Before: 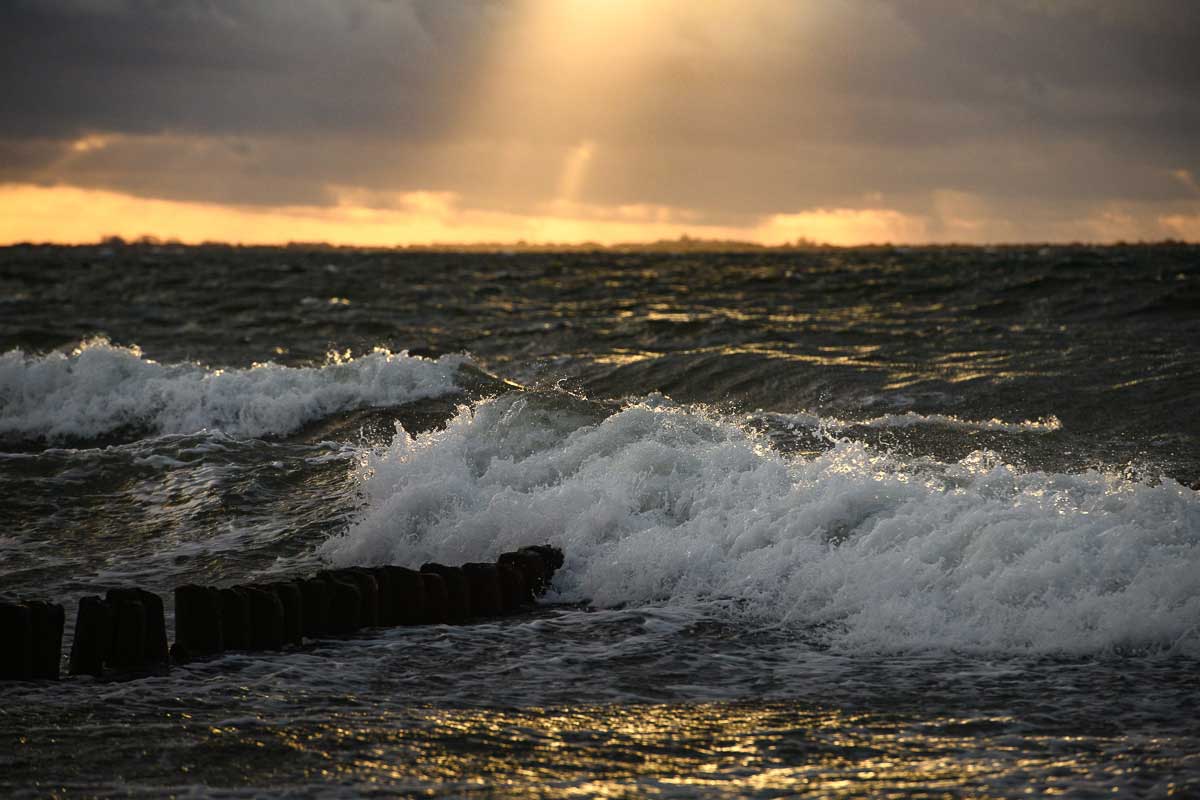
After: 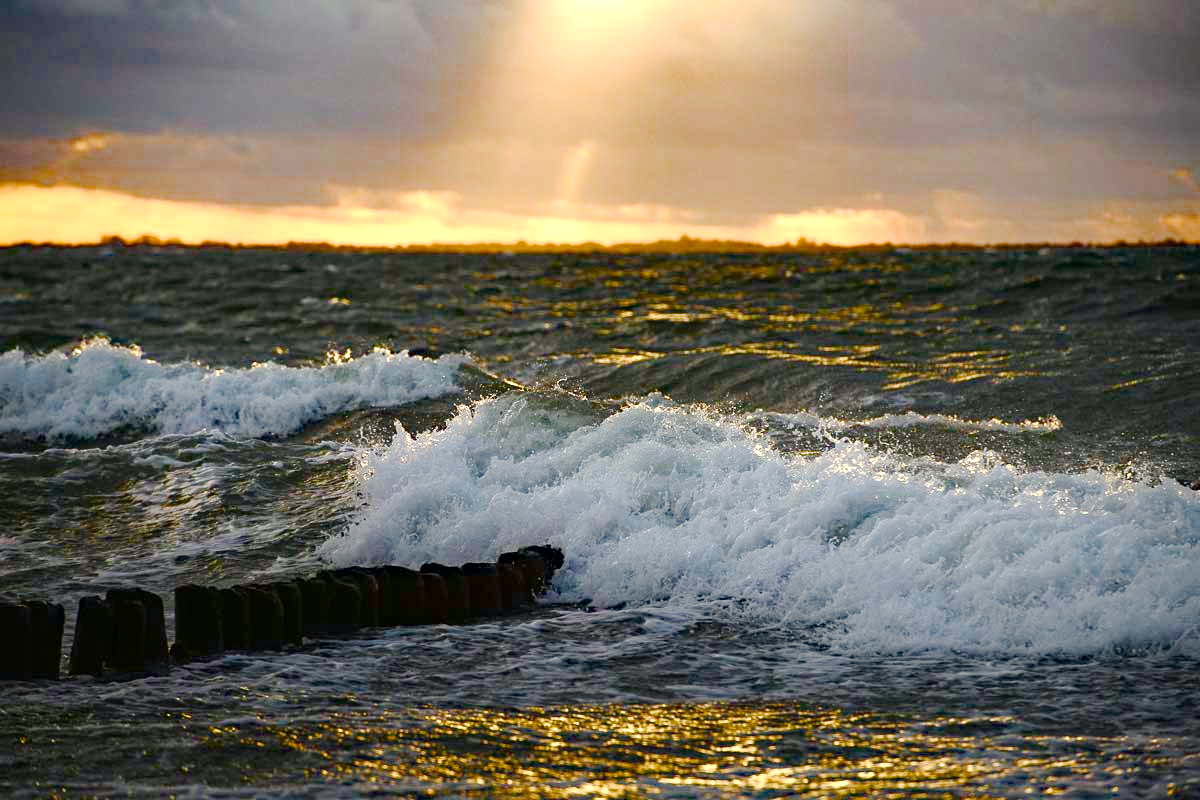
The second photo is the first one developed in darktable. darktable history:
color balance rgb: perceptual saturation grading › global saturation 34.807%, perceptual saturation grading › highlights -29.874%, perceptual saturation grading › shadows 36.21%, perceptual brilliance grading › global brilliance 19.791%, global vibrance 1.138%, saturation formula JzAzBz (2021)
haze removal: compatibility mode true, adaptive false
base curve: curves: ch0 [(0, 0) (0.158, 0.273) (0.879, 0.895) (1, 1)], preserve colors none
